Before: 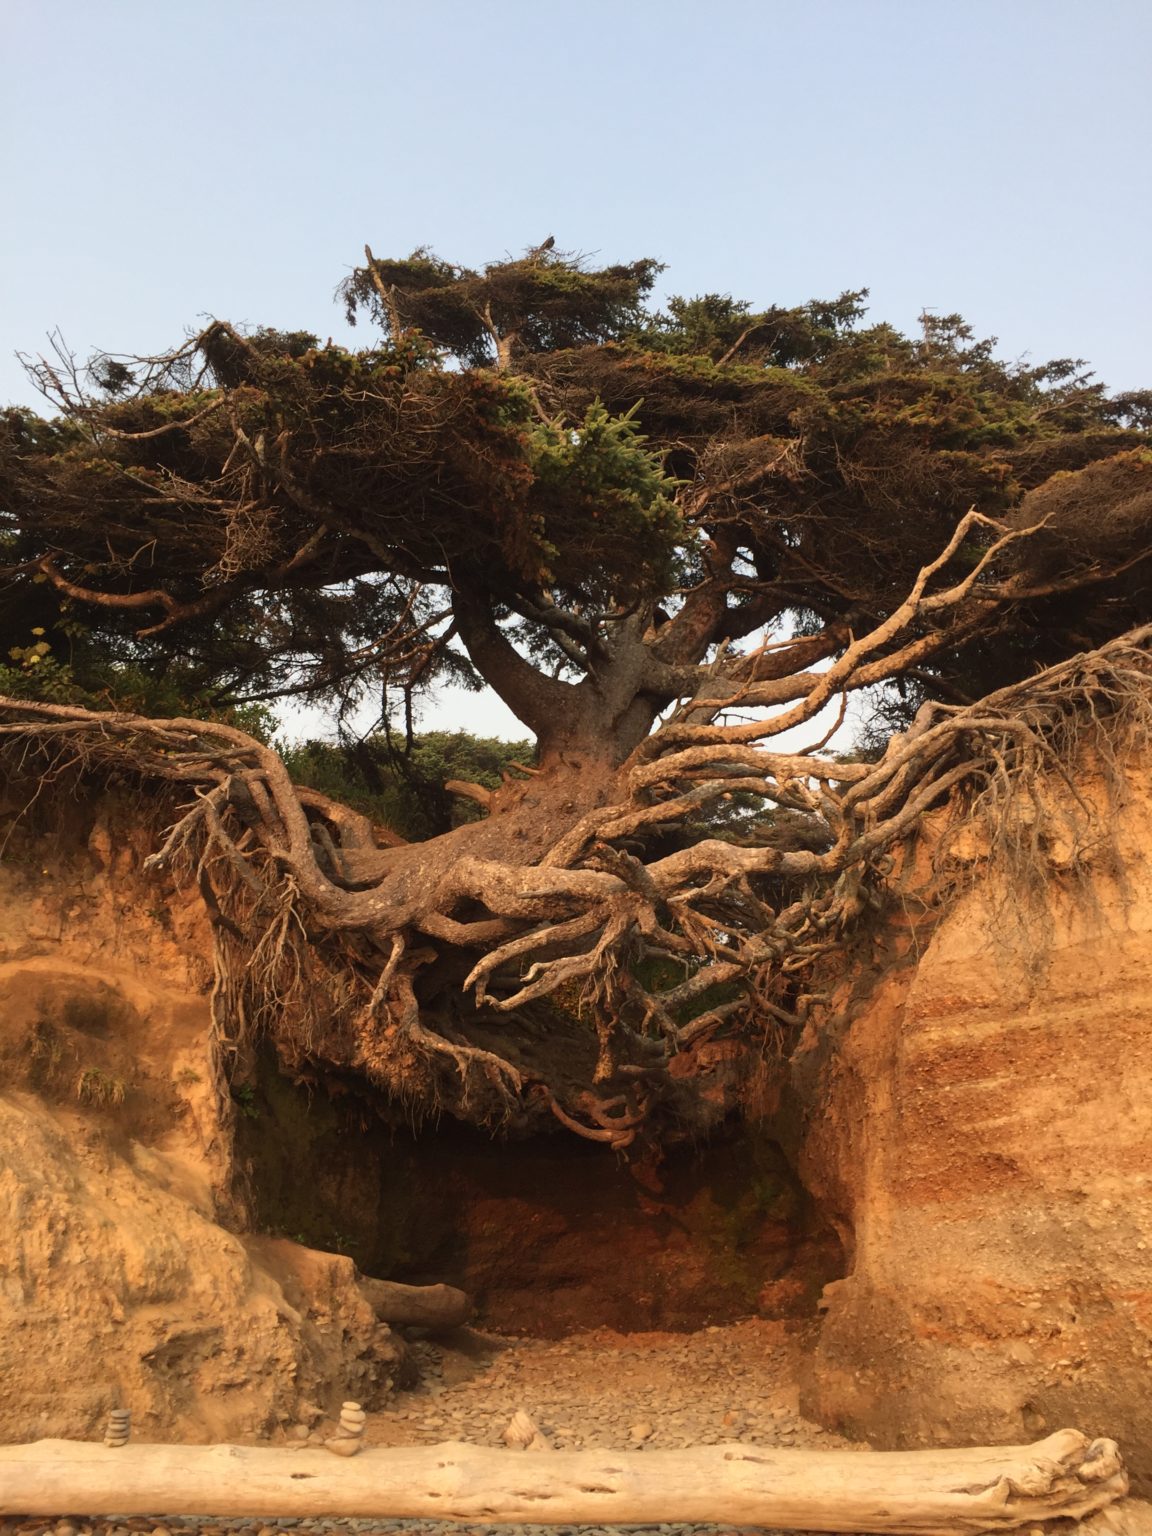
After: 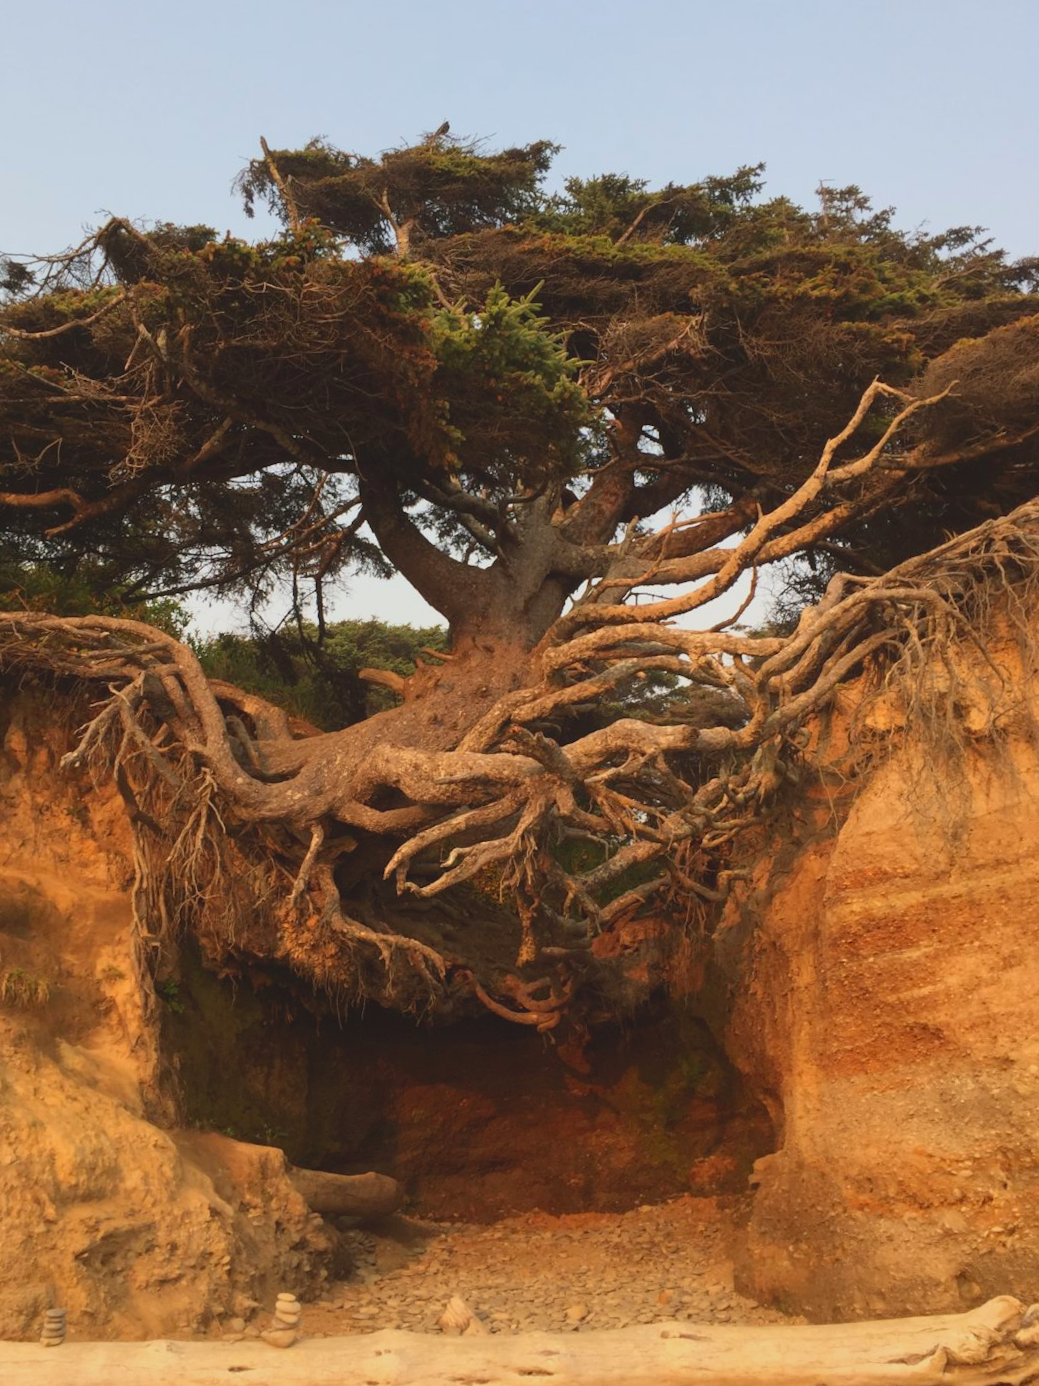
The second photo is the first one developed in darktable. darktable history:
lowpass: radius 0.1, contrast 0.85, saturation 1.1, unbound 0
crop and rotate: angle 1.96°, left 5.673%, top 5.673%
